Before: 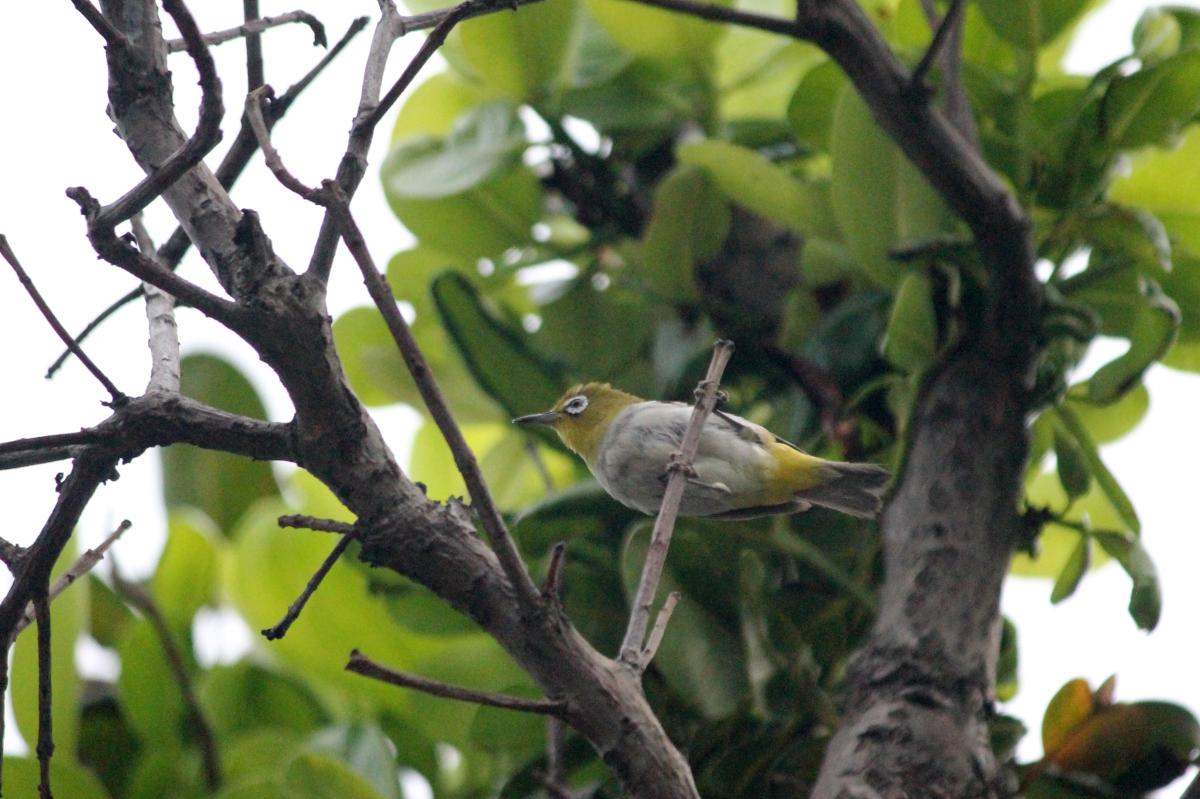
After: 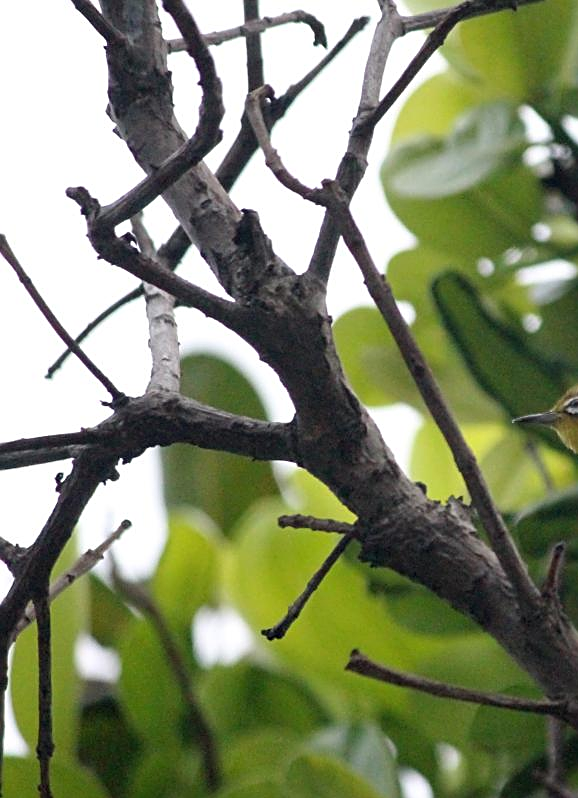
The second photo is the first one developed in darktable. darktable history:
crop and rotate: left 0.043%, top 0%, right 51.789%
sharpen: on, module defaults
base curve: curves: ch0 [(0, 0) (0.303, 0.277) (1, 1)]
